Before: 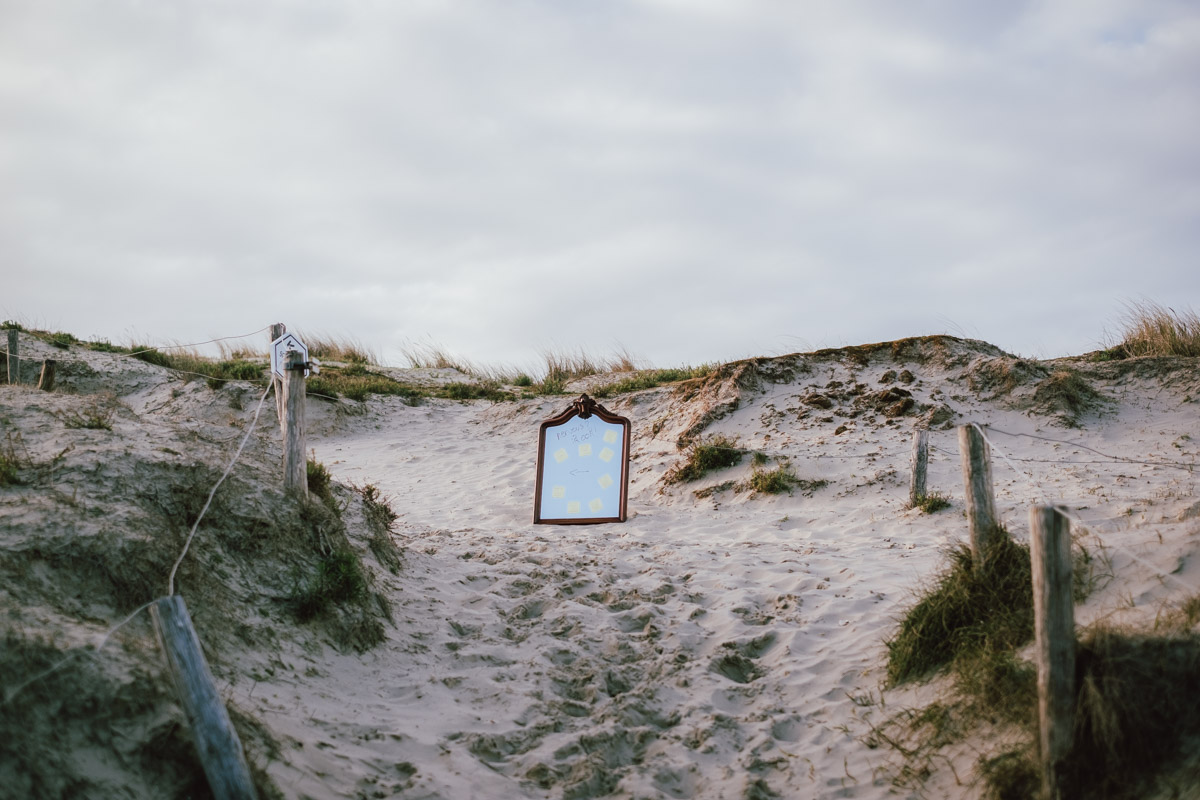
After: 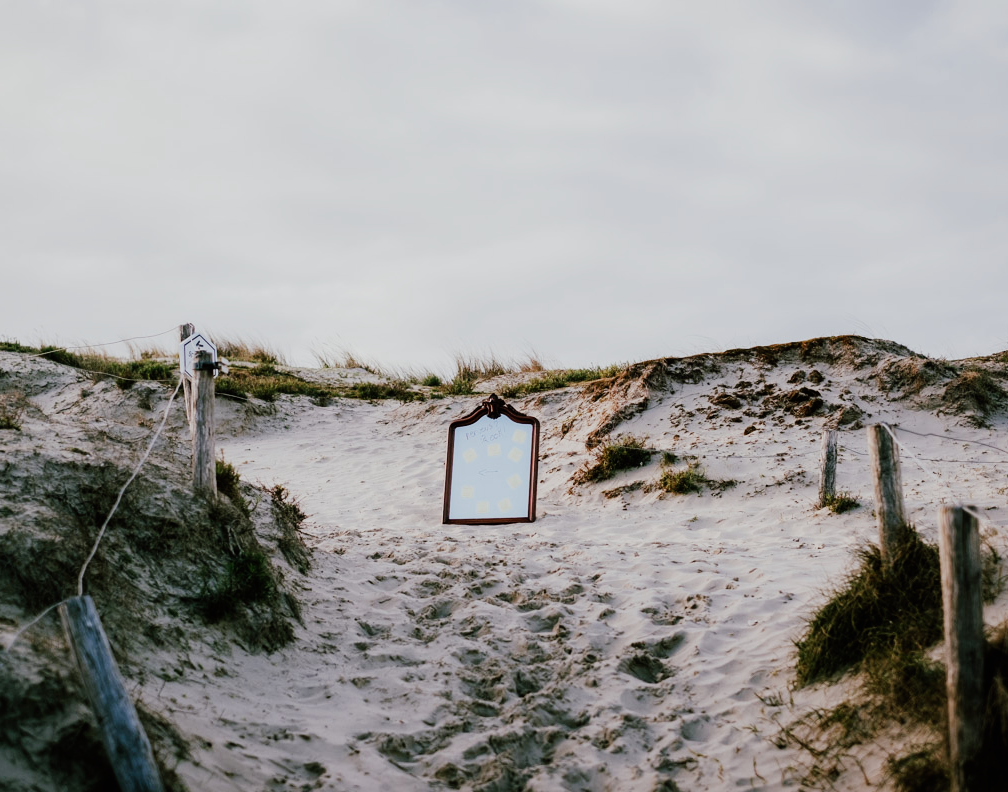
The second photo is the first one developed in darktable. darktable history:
crop: left 7.598%, right 7.873%
sigmoid: contrast 1.7, skew -0.2, preserve hue 0%, red attenuation 0.1, red rotation 0.035, green attenuation 0.1, green rotation -0.017, blue attenuation 0.15, blue rotation -0.052, base primaries Rec2020
